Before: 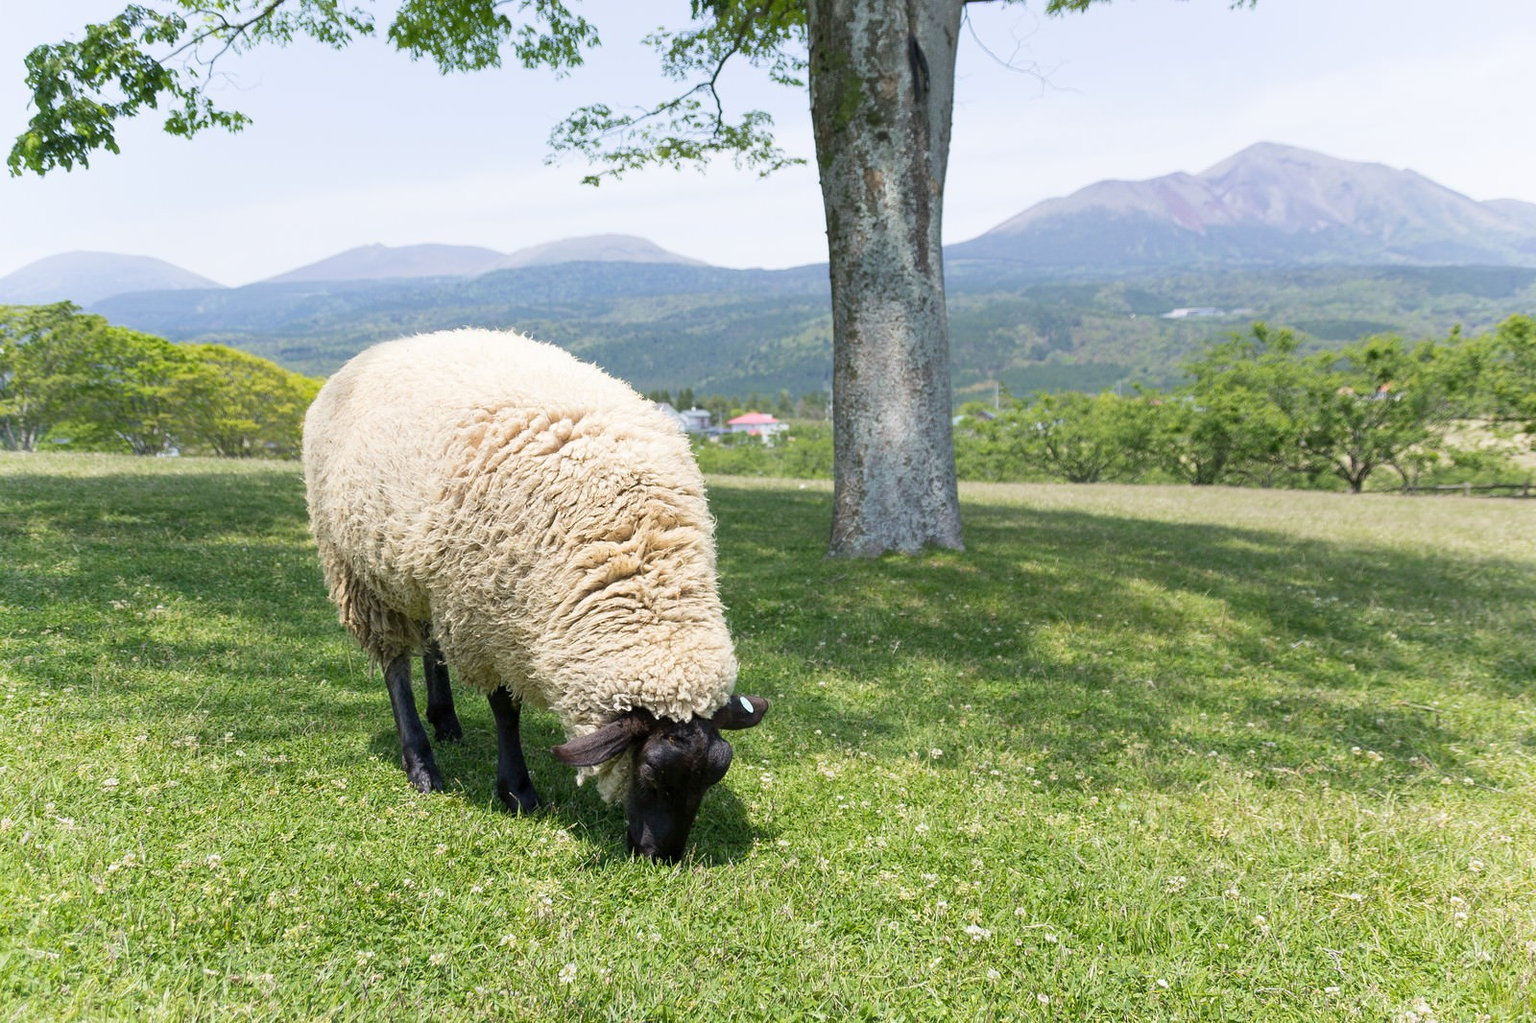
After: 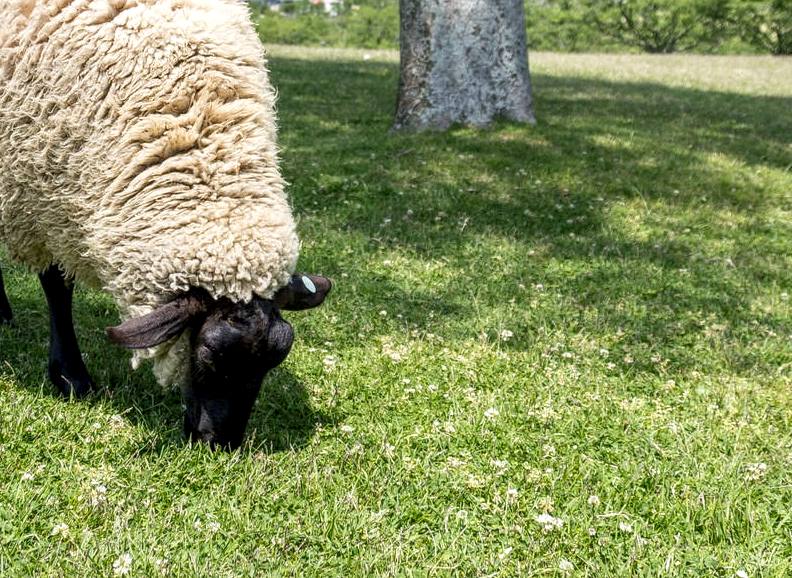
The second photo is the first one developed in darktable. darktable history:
local contrast: highlights 24%, detail 150%
crop: left 29.361%, top 42.228%, right 21.095%, bottom 3.462%
